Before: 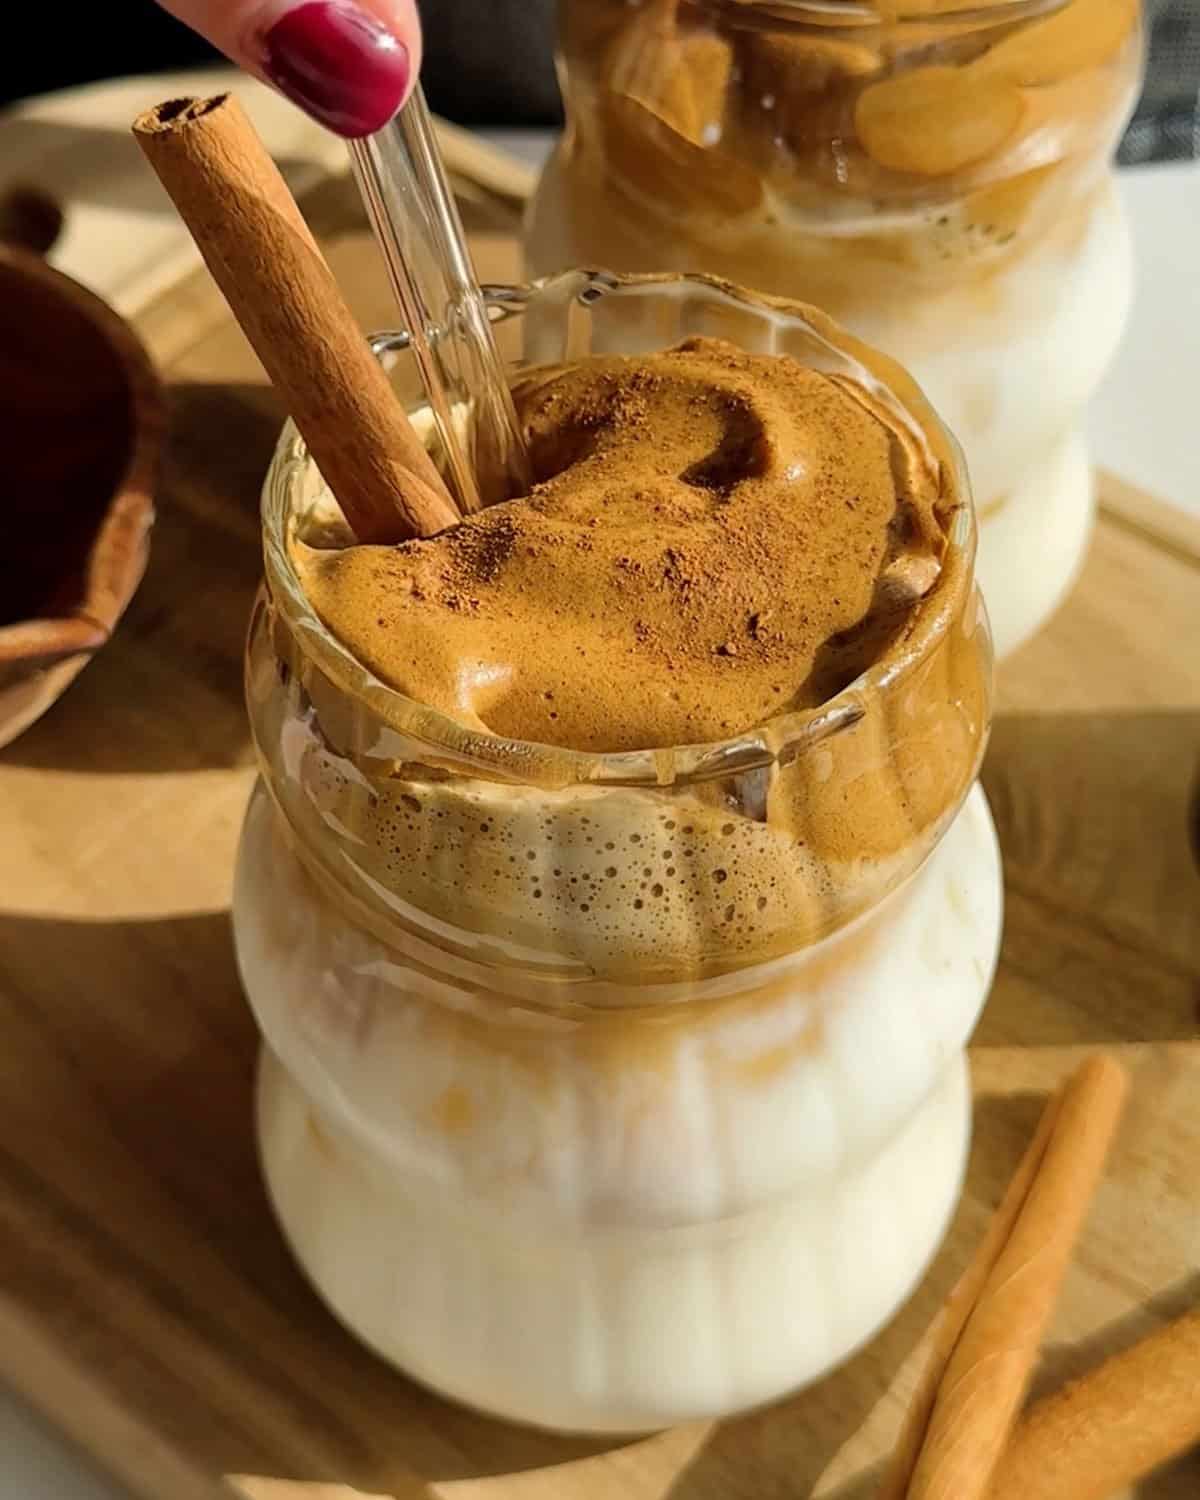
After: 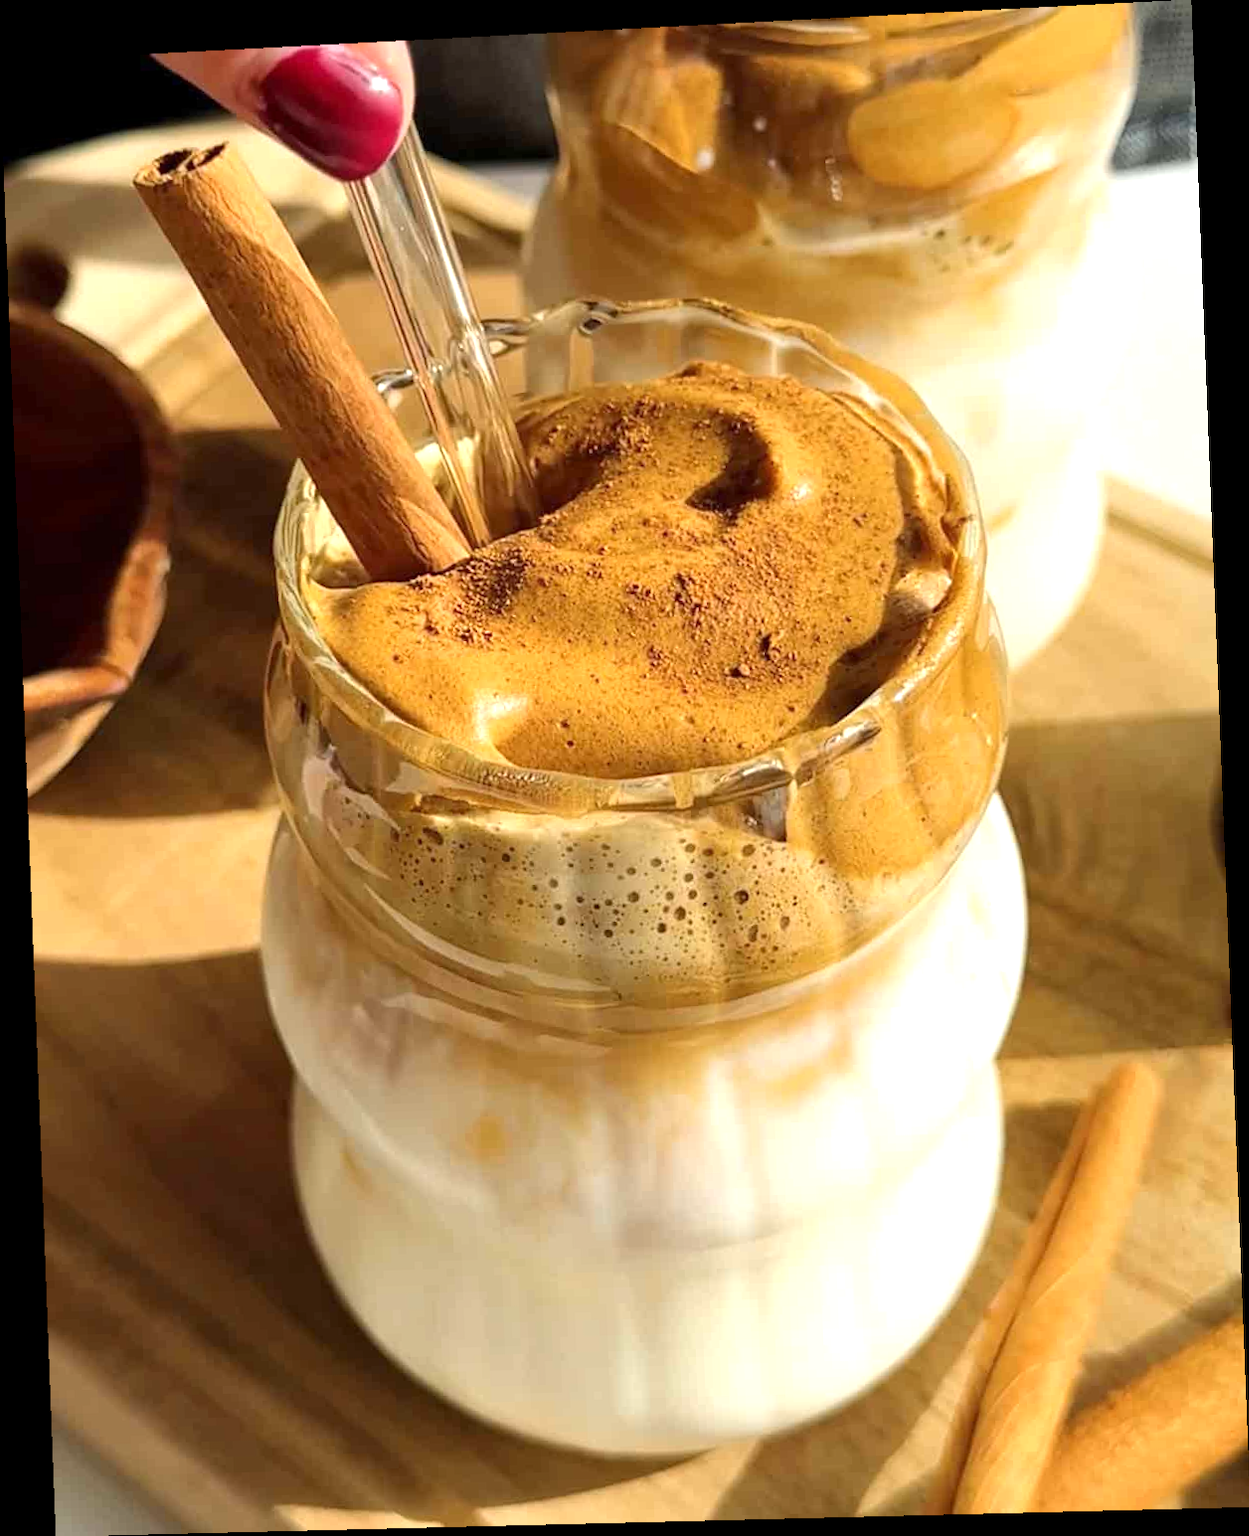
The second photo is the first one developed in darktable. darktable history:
exposure: exposure 0.669 EV, compensate highlight preservation false
rotate and perspective: rotation -2.22°, lens shift (horizontal) -0.022, automatic cropping off
